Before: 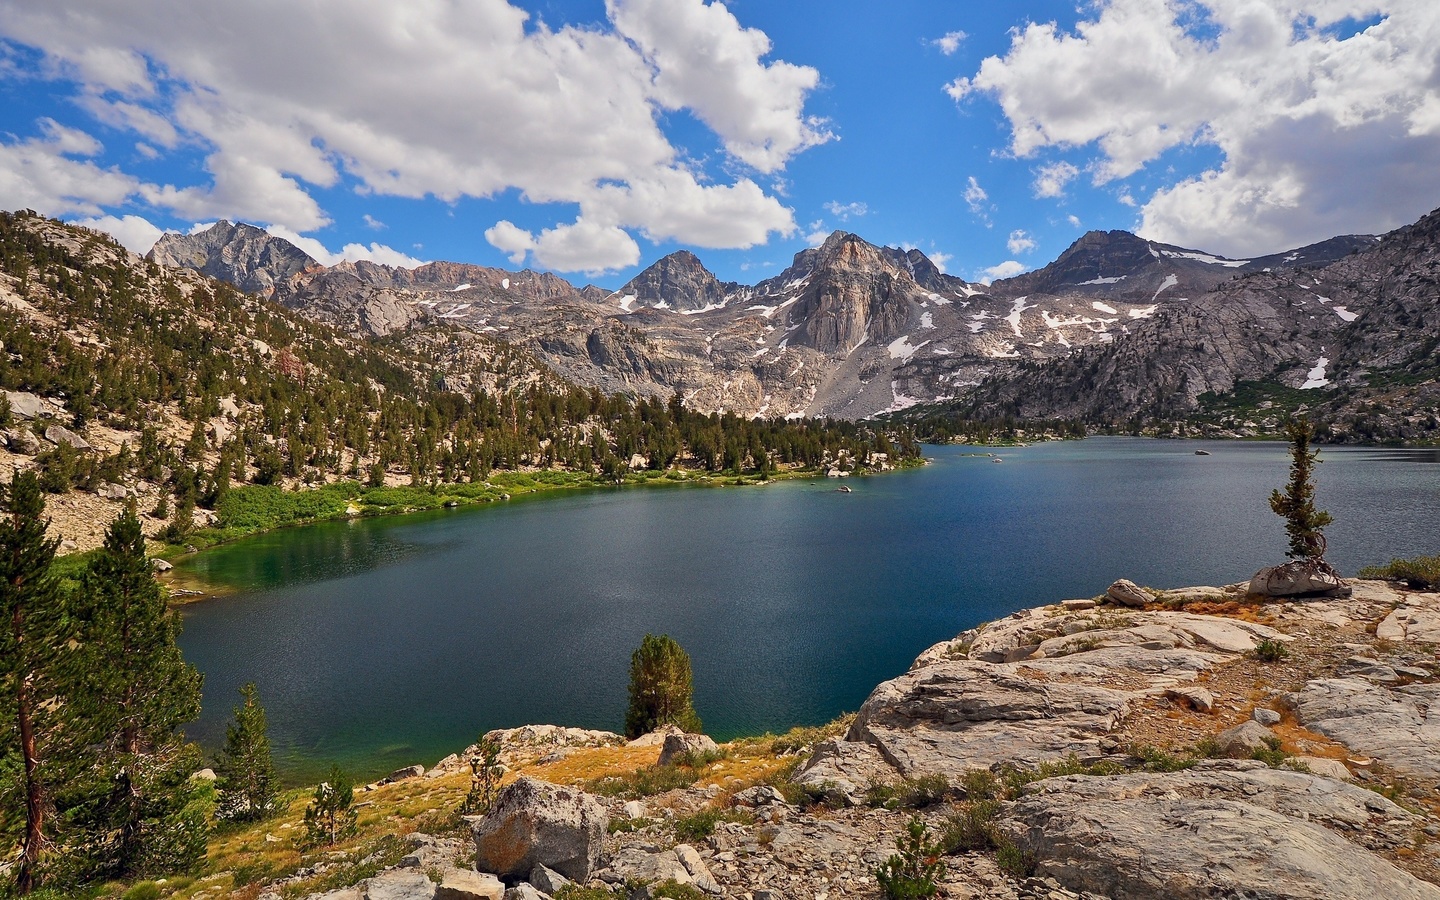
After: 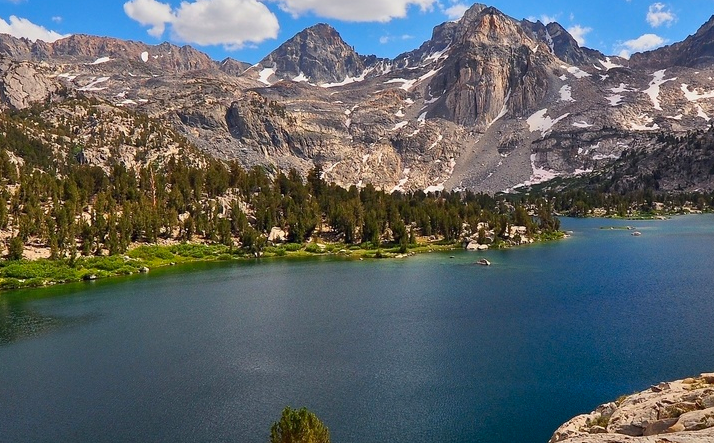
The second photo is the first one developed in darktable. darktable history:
crop: left 25.132%, top 25.286%, right 25.238%, bottom 25.414%
contrast brightness saturation: contrast 0.044, saturation 0.157
